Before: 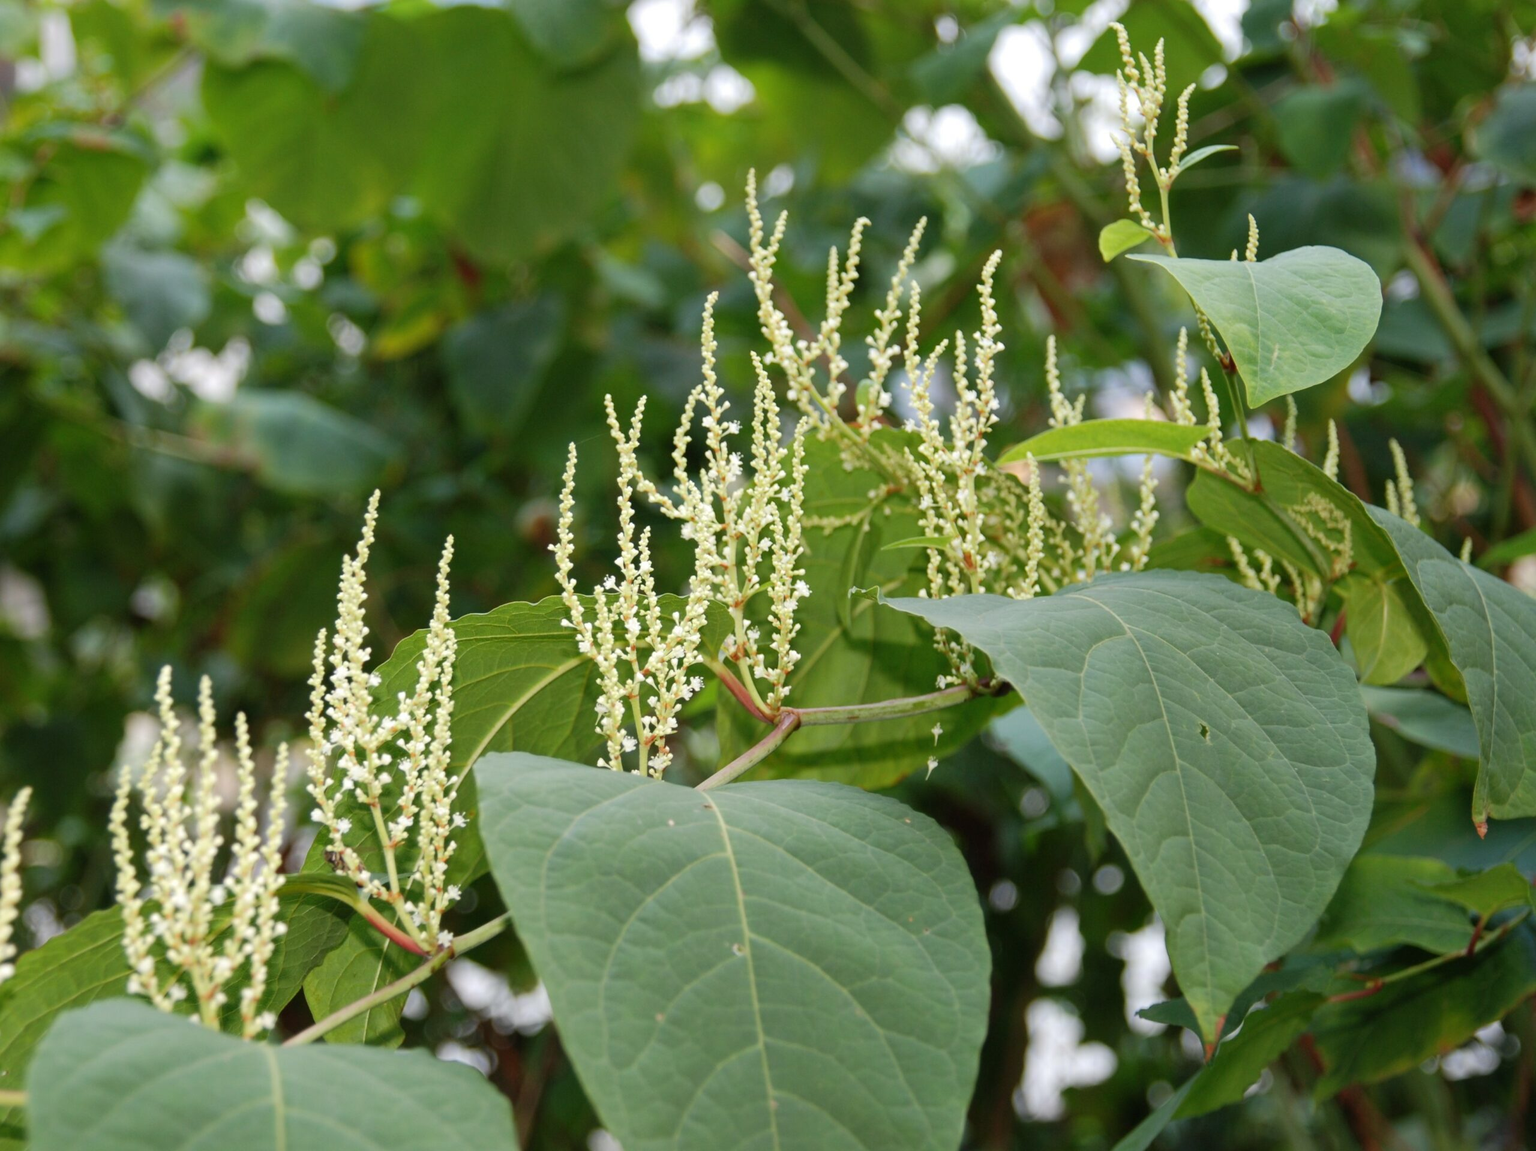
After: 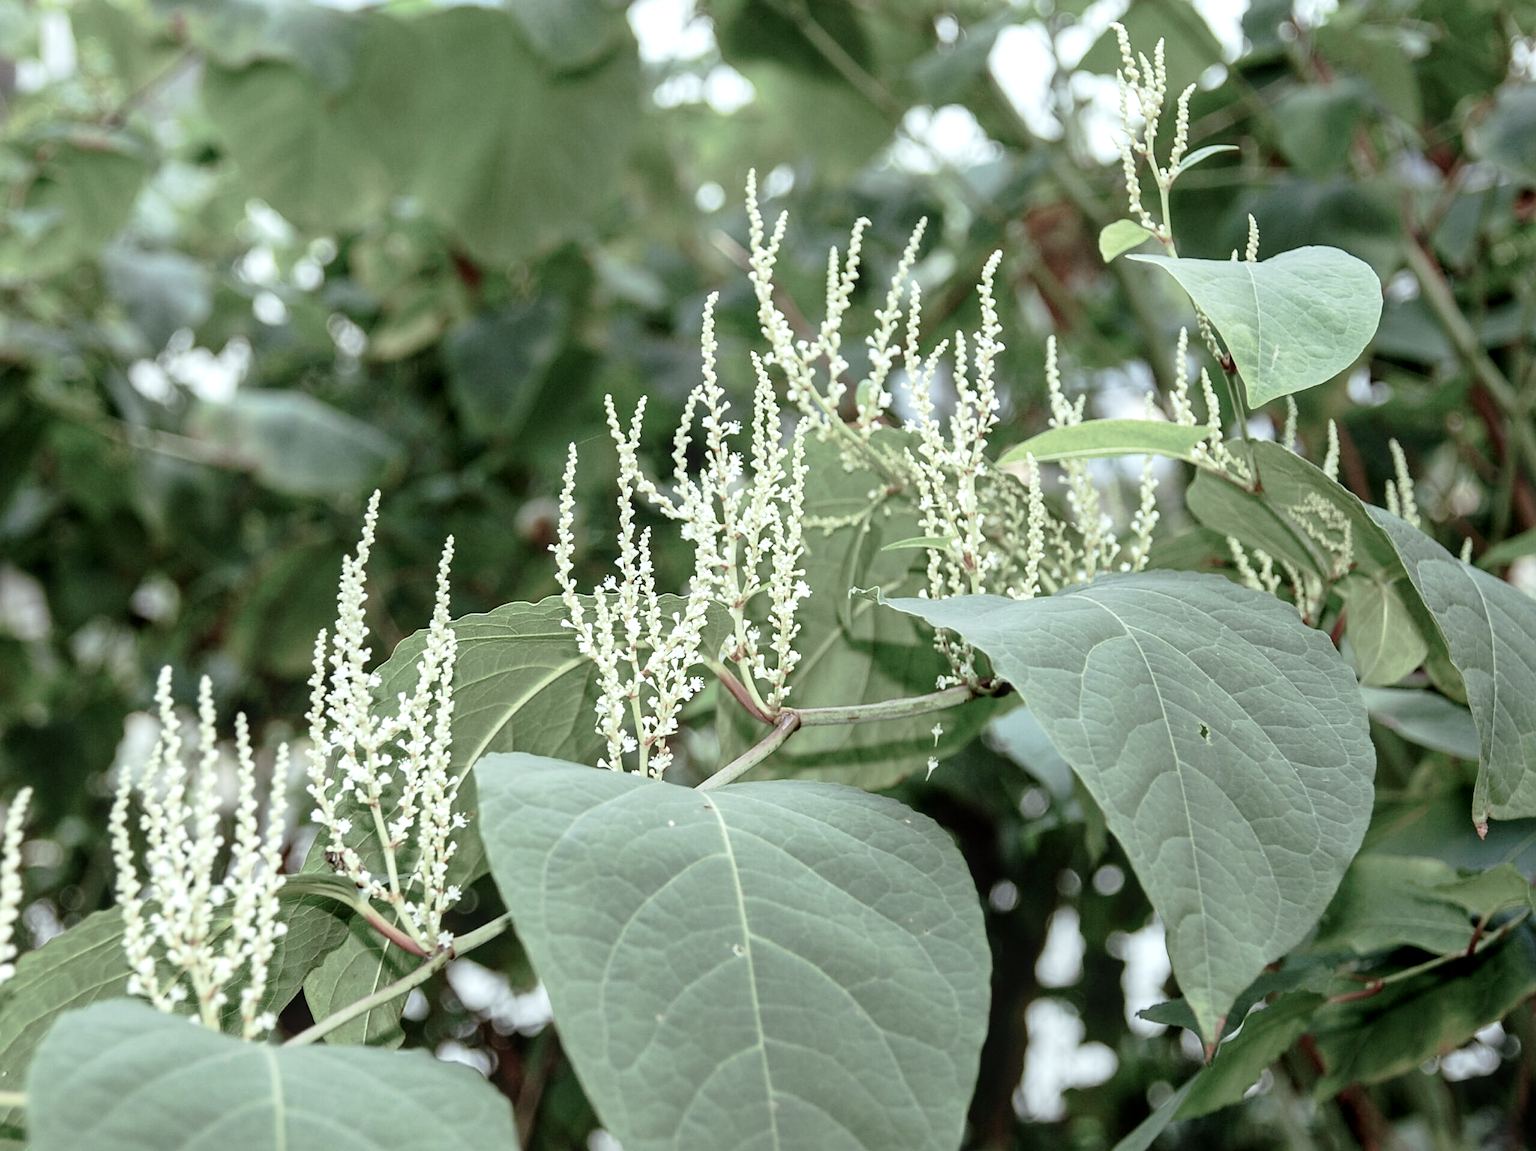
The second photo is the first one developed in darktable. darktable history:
local contrast: on, module defaults
sharpen: on, module defaults
color balance rgb: highlights gain › luminance 15.657%, highlights gain › chroma 3.941%, highlights gain › hue 207.27°, perceptual saturation grading › global saturation -28.525%, perceptual saturation grading › highlights -21.04%, perceptual saturation grading › mid-tones -23.547%, perceptual saturation grading › shadows -25.025%, global vibrance 14.666%
tone curve: curves: ch0 [(0, 0) (0.003, 0.003) (0.011, 0.006) (0.025, 0.015) (0.044, 0.025) (0.069, 0.034) (0.1, 0.052) (0.136, 0.092) (0.177, 0.157) (0.224, 0.228) (0.277, 0.305) (0.335, 0.392) (0.399, 0.466) (0.468, 0.543) (0.543, 0.612) (0.623, 0.692) (0.709, 0.78) (0.801, 0.865) (0.898, 0.935) (1, 1)], preserve colors none
